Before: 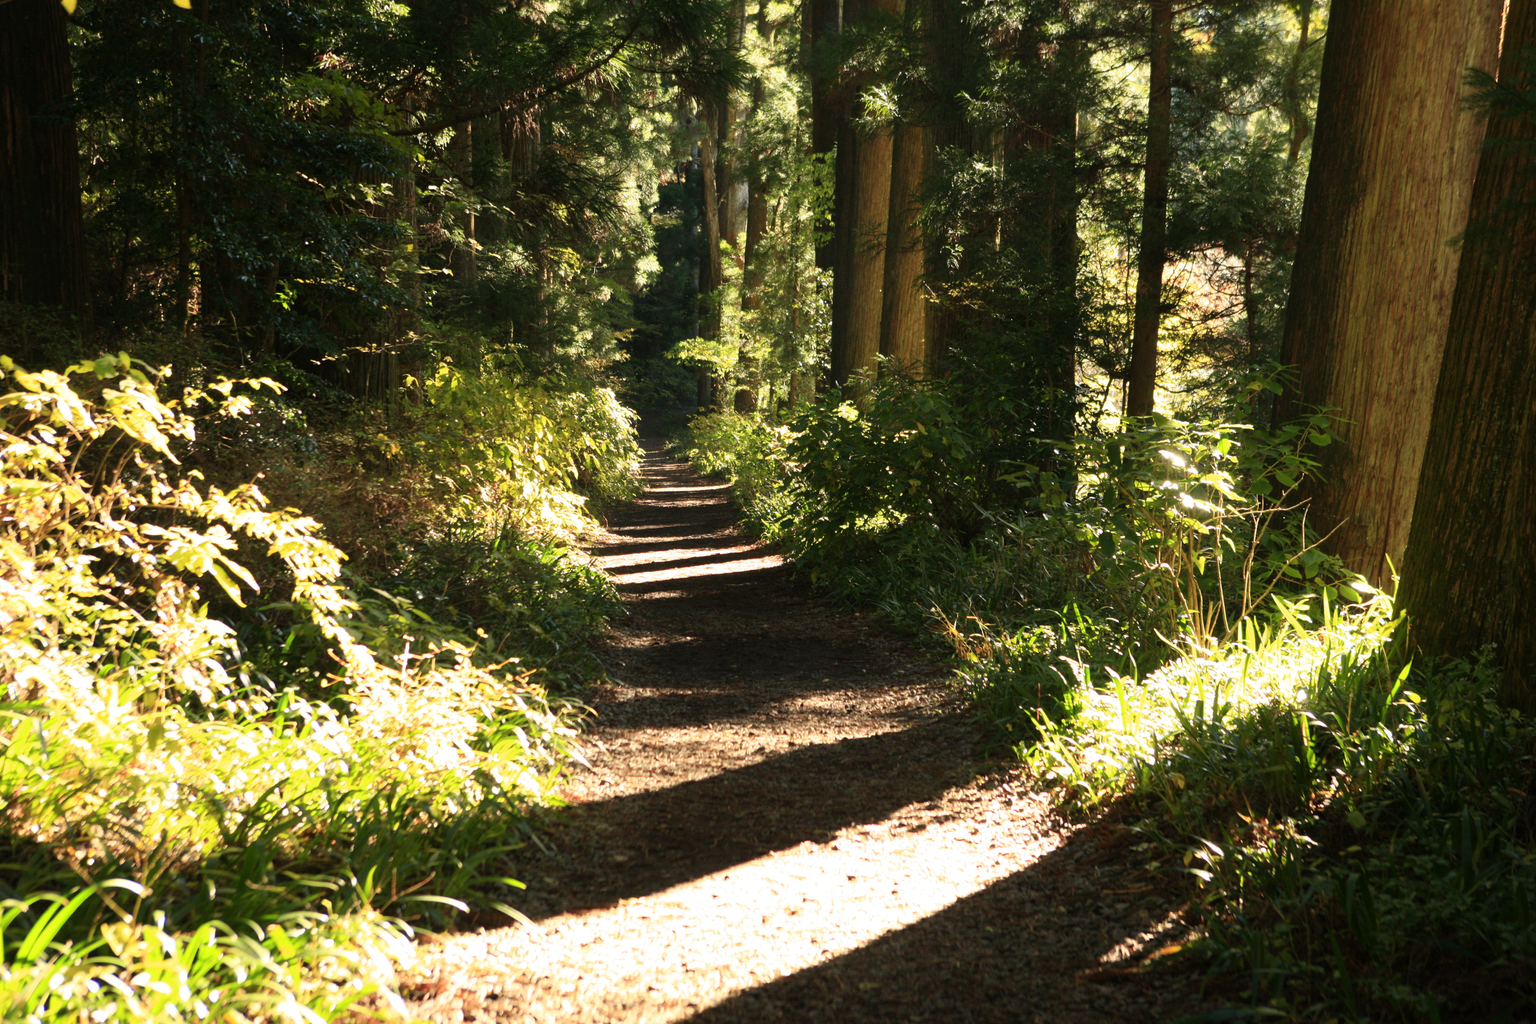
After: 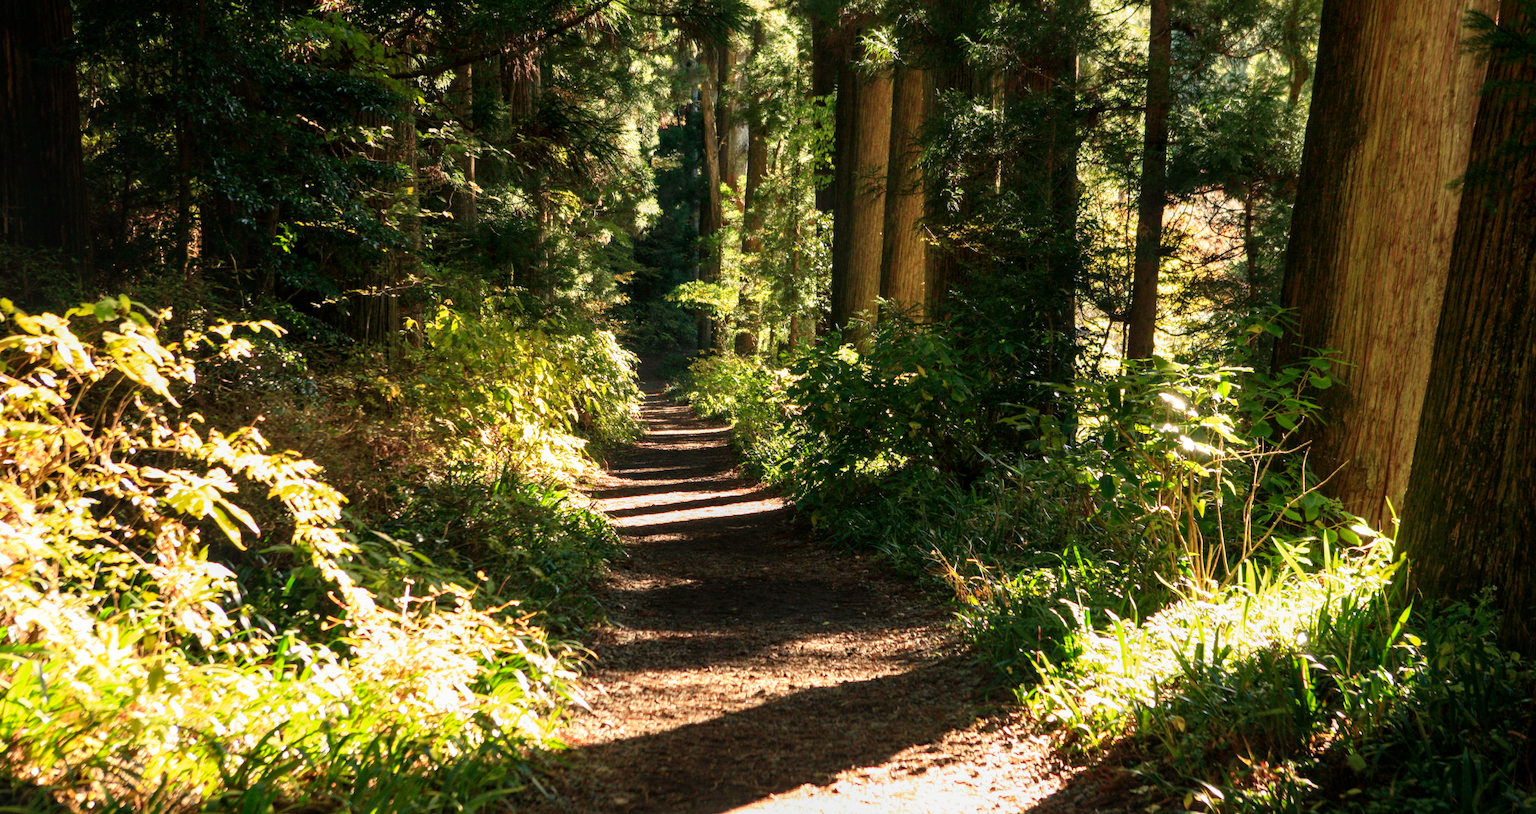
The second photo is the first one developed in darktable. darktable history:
crop and rotate: top 5.652%, bottom 14.758%
local contrast: on, module defaults
